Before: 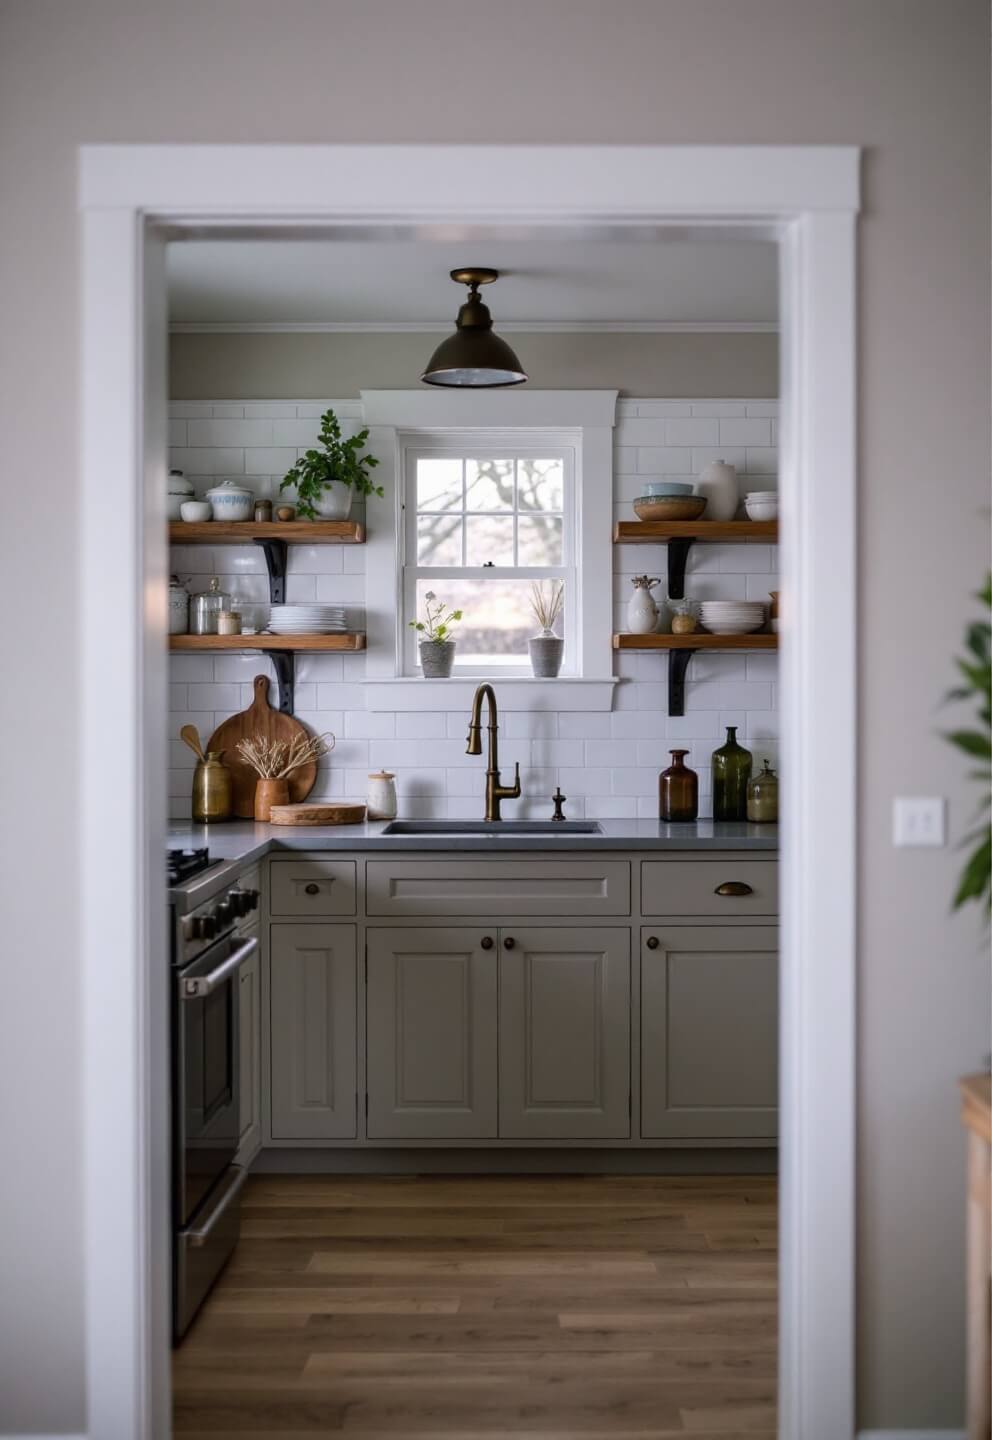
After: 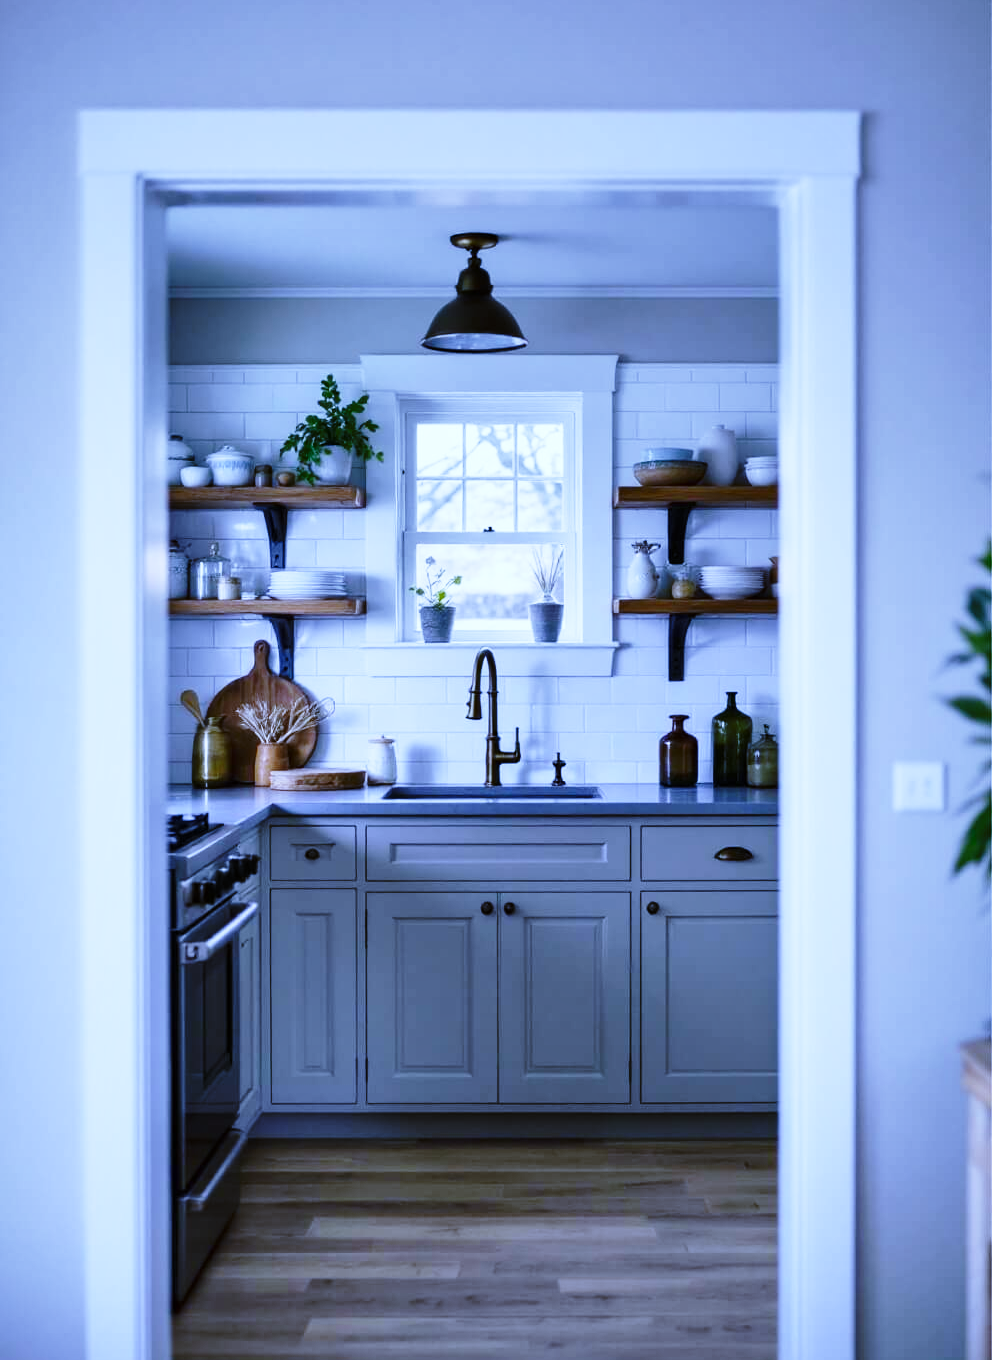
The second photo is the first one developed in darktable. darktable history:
base curve: curves: ch0 [(0, 0) (0.028, 0.03) (0.121, 0.232) (0.46, 0.748) (0.859, 0.968) (1, 1)], preserve colors none
crop and rotate: top 2.479%, bottom 3.018%
tone equalizer: on, module defaults
shadows and highlights: soften with gaussian
white balance: red 0.766, blue 1.537
